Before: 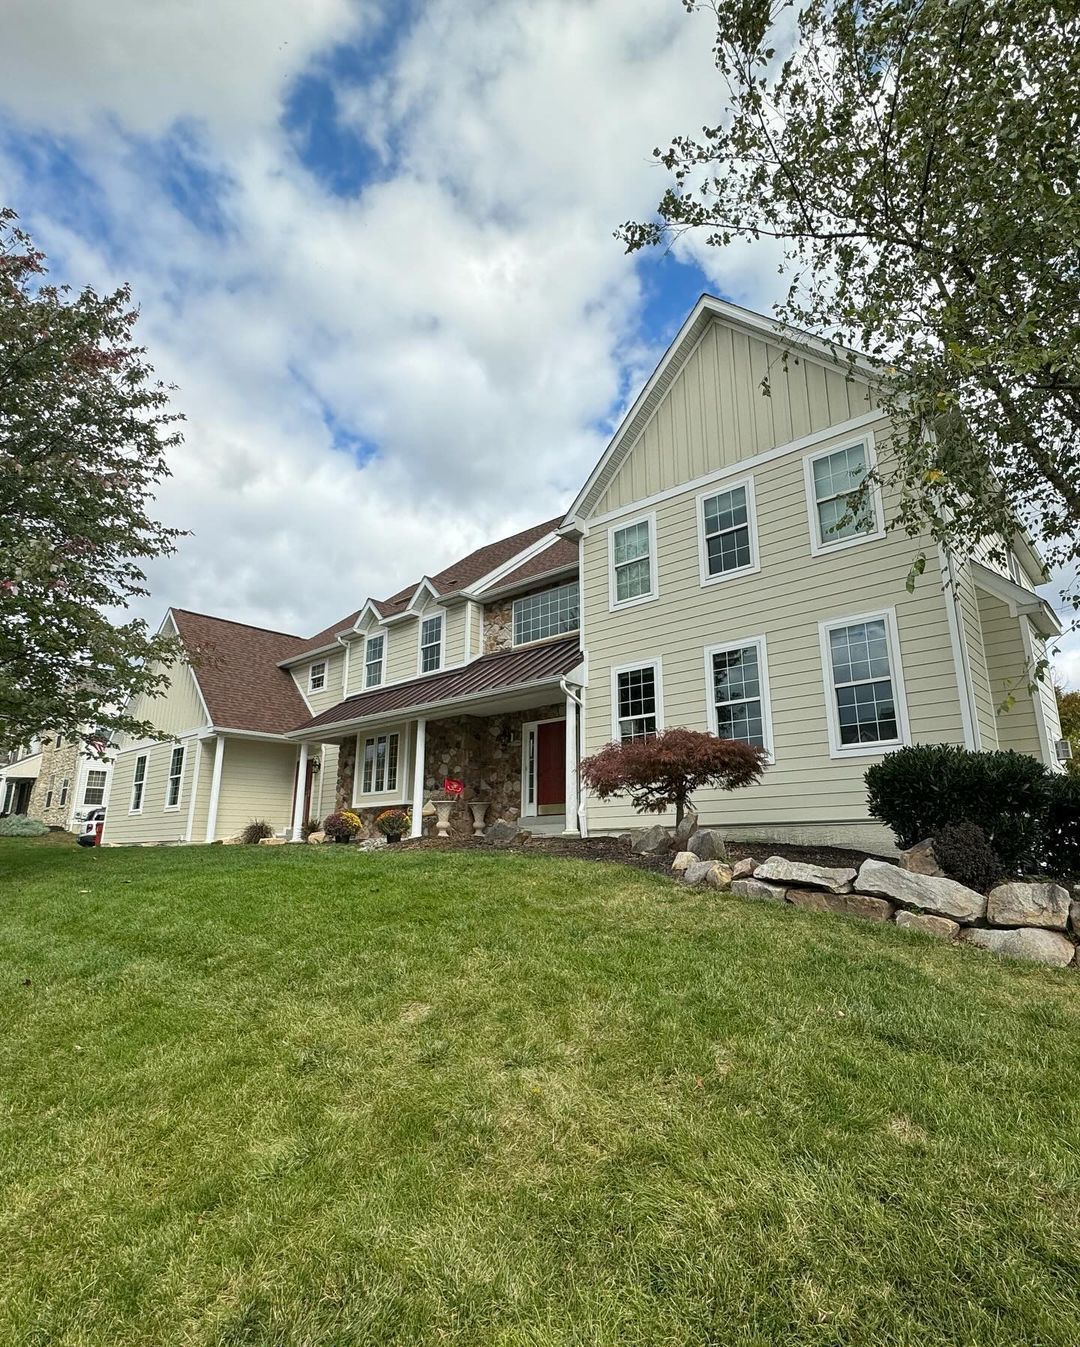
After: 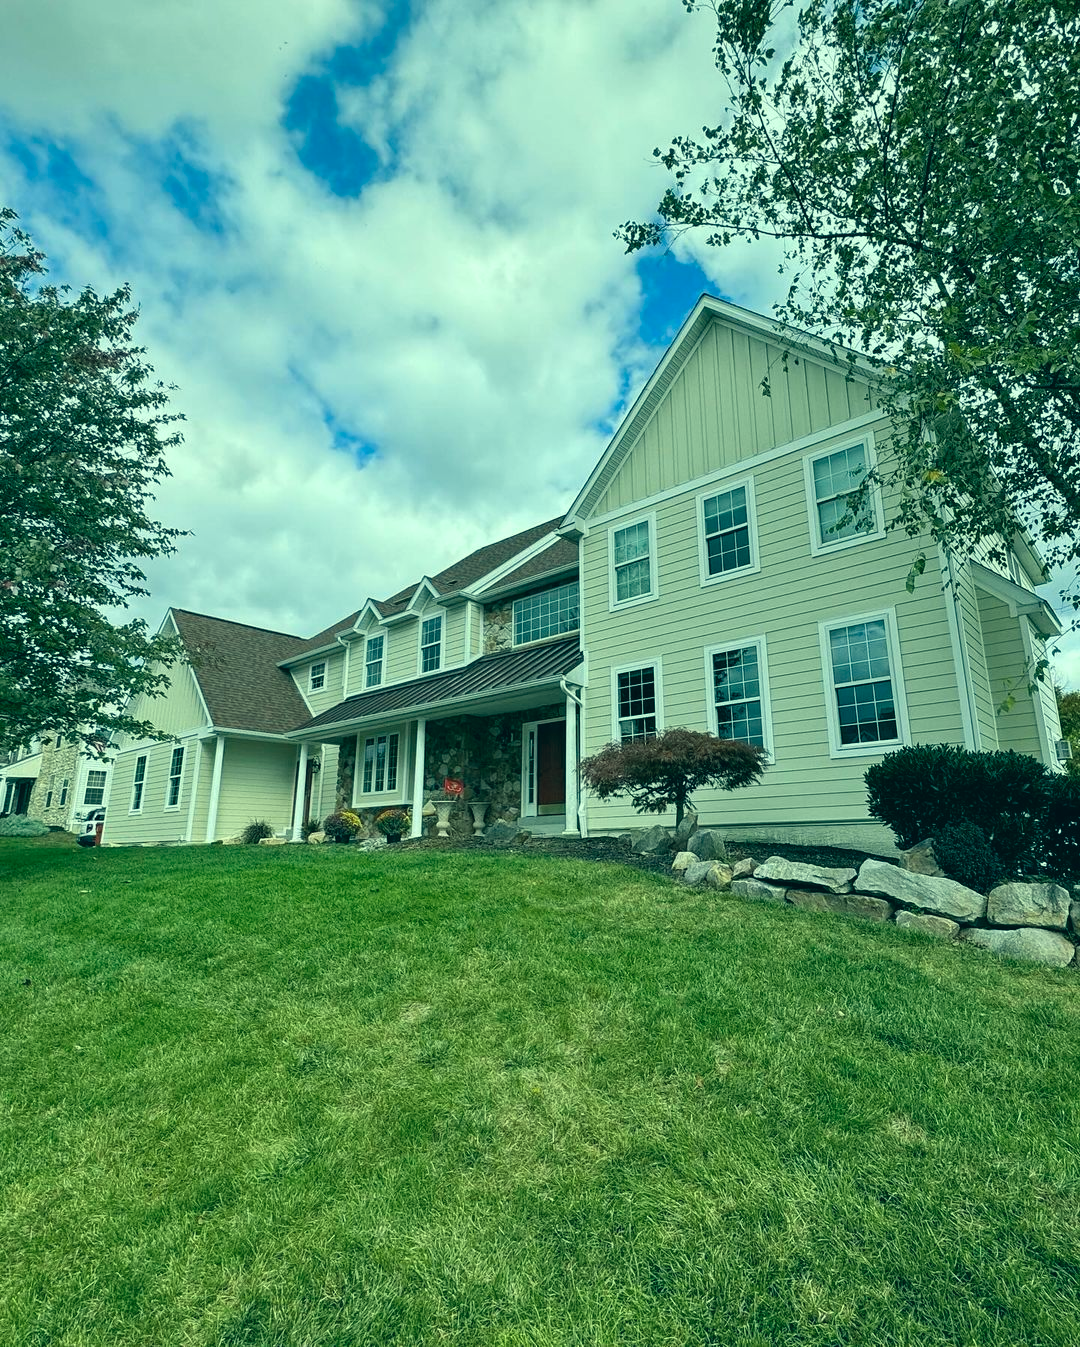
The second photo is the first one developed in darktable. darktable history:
color correction: highlights a* -19.42, highlights b* 9.8, shadows a* -20.56, shadows b* -10.97
